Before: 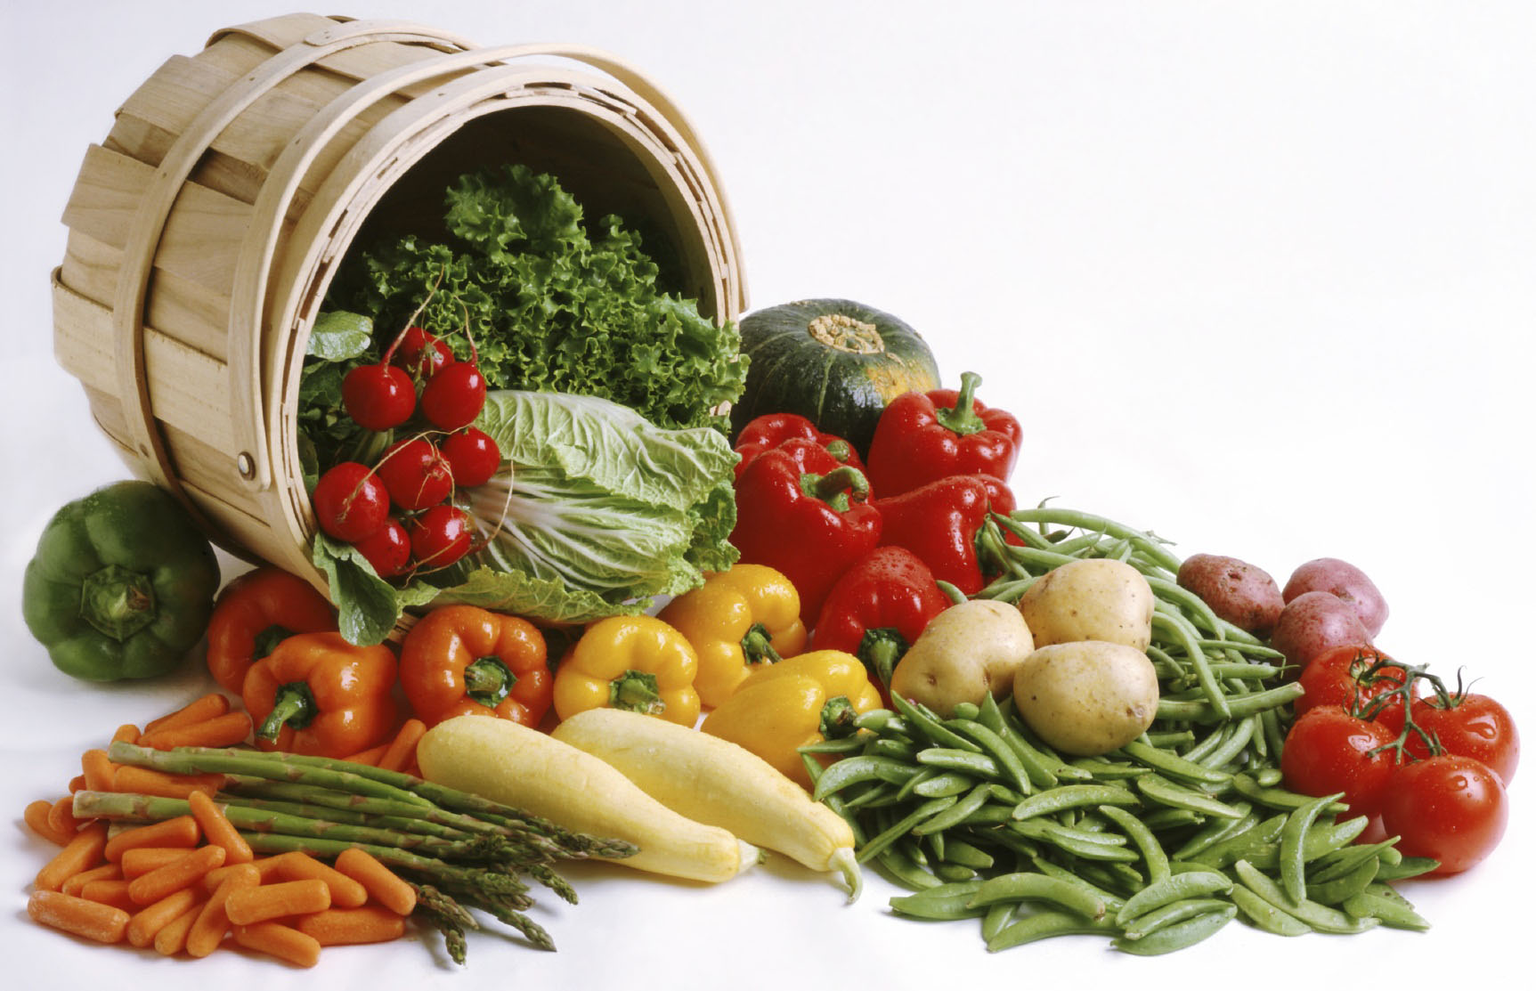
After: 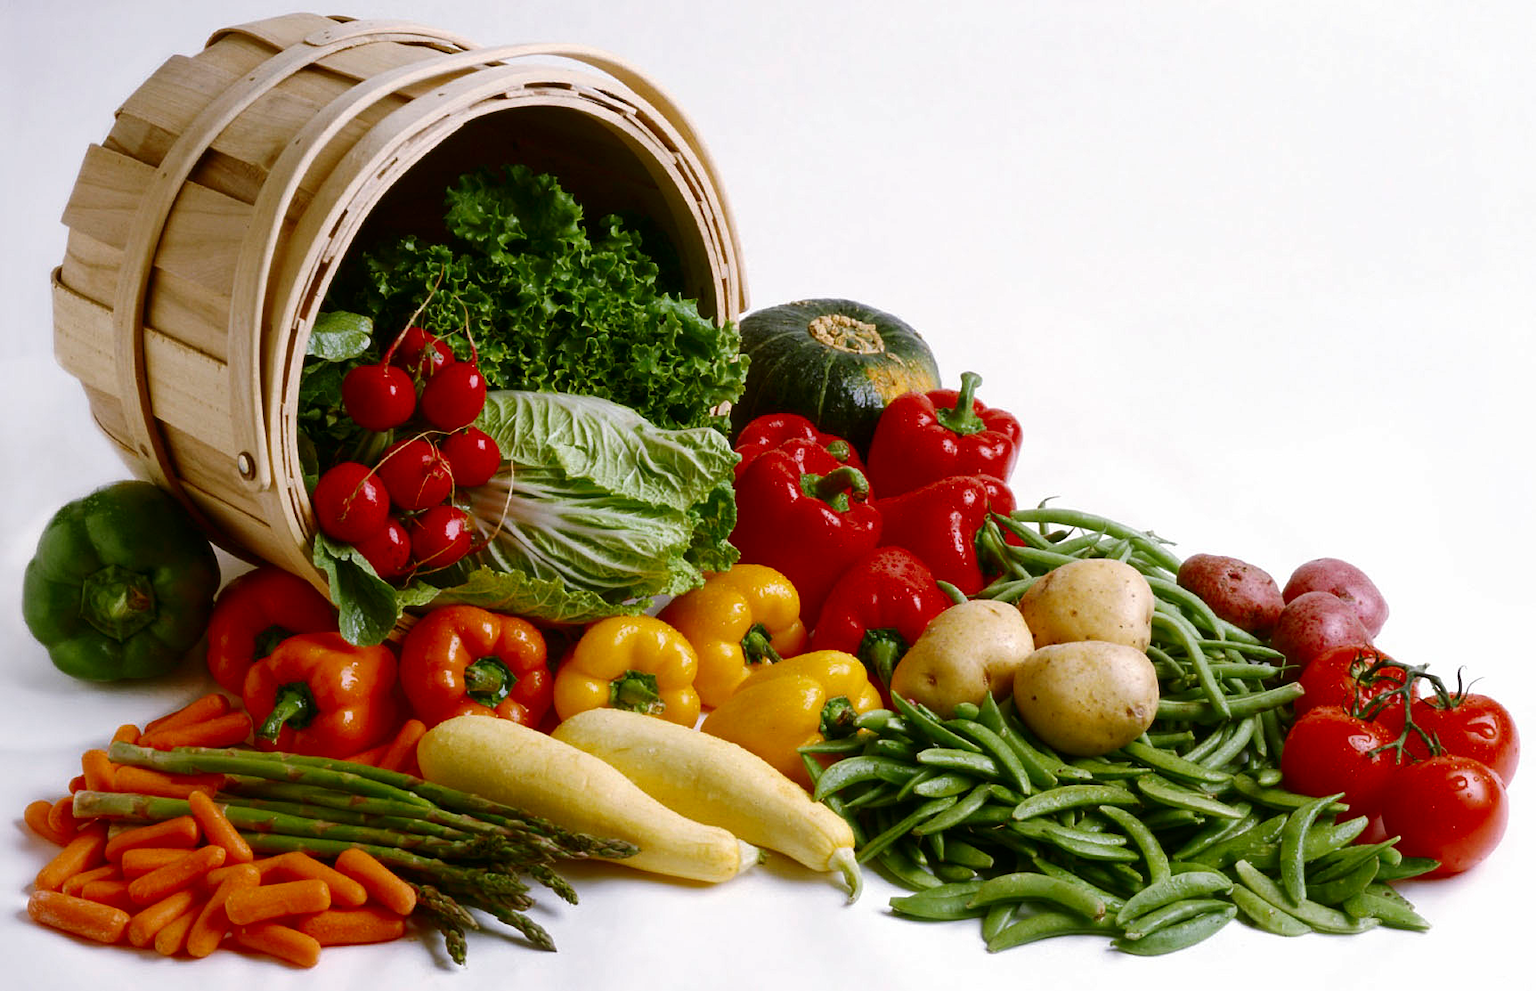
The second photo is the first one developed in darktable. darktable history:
sharpen: radius 1.272, amount 0.305, threshold 0
contrast brightness saturation: brightness -0.2, saturation 0.08
